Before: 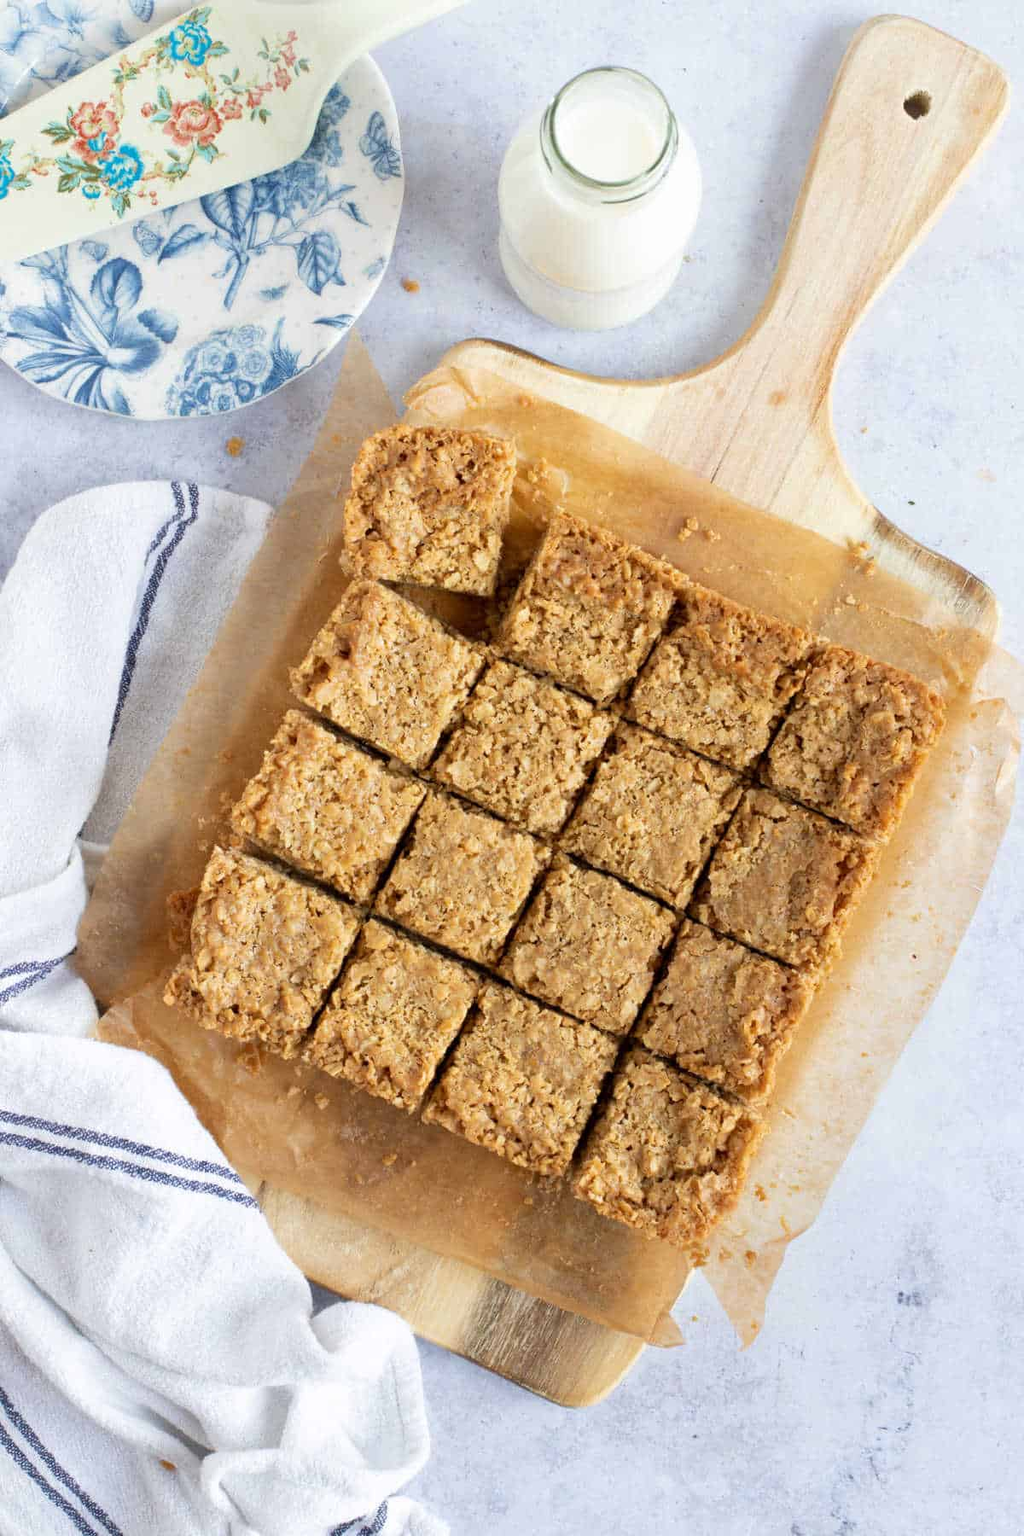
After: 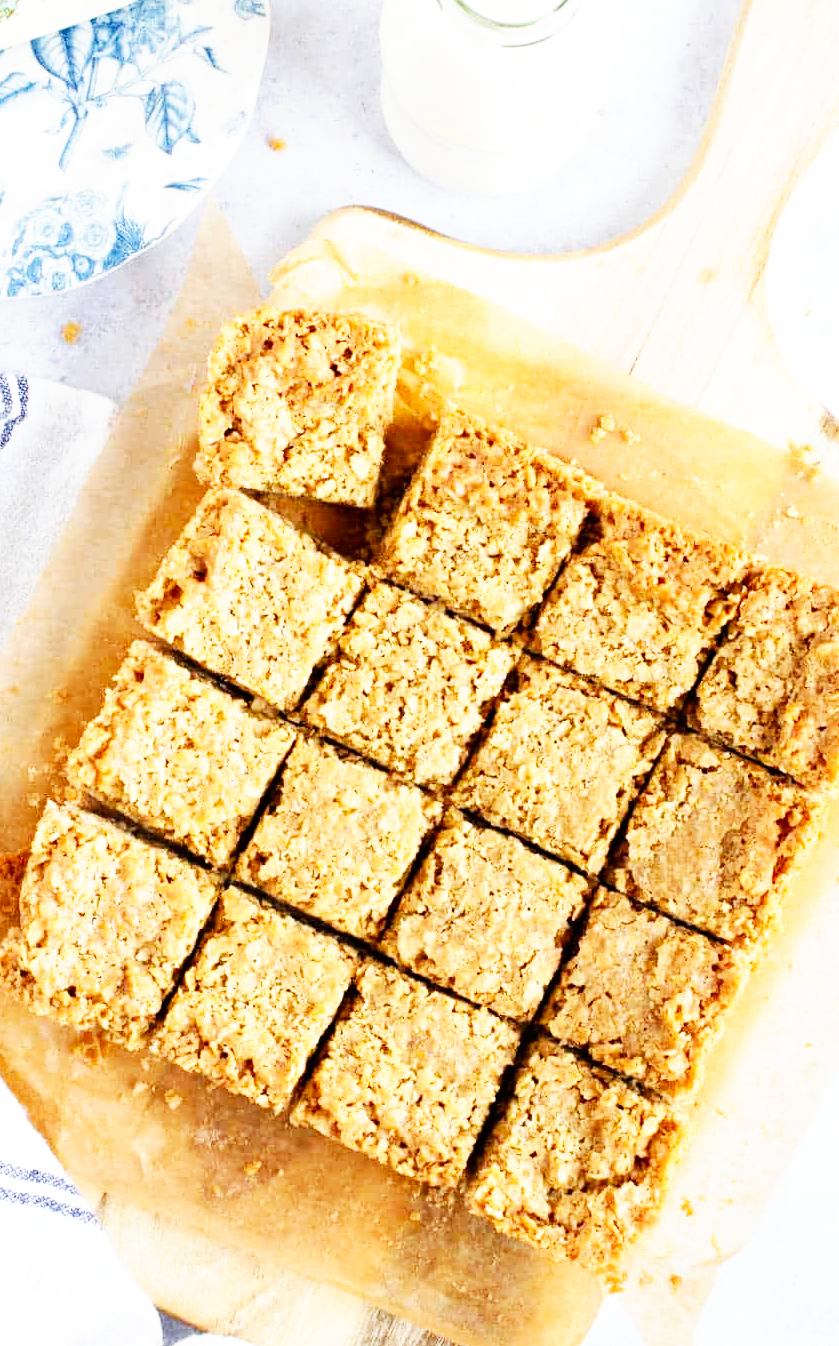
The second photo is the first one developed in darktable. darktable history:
base curve: curves: ch0 [(0, 0) (0.007, 0.004) (0.027, 0.03) (0.046, 0.07) (0.207, 0.54) (0.442, 0.872) (0.673, 0.972) (1, 1)], preserve colors none
crop and rotate: left 17.046%, top 10.659%, right 12.989%, bottom 14.553%
